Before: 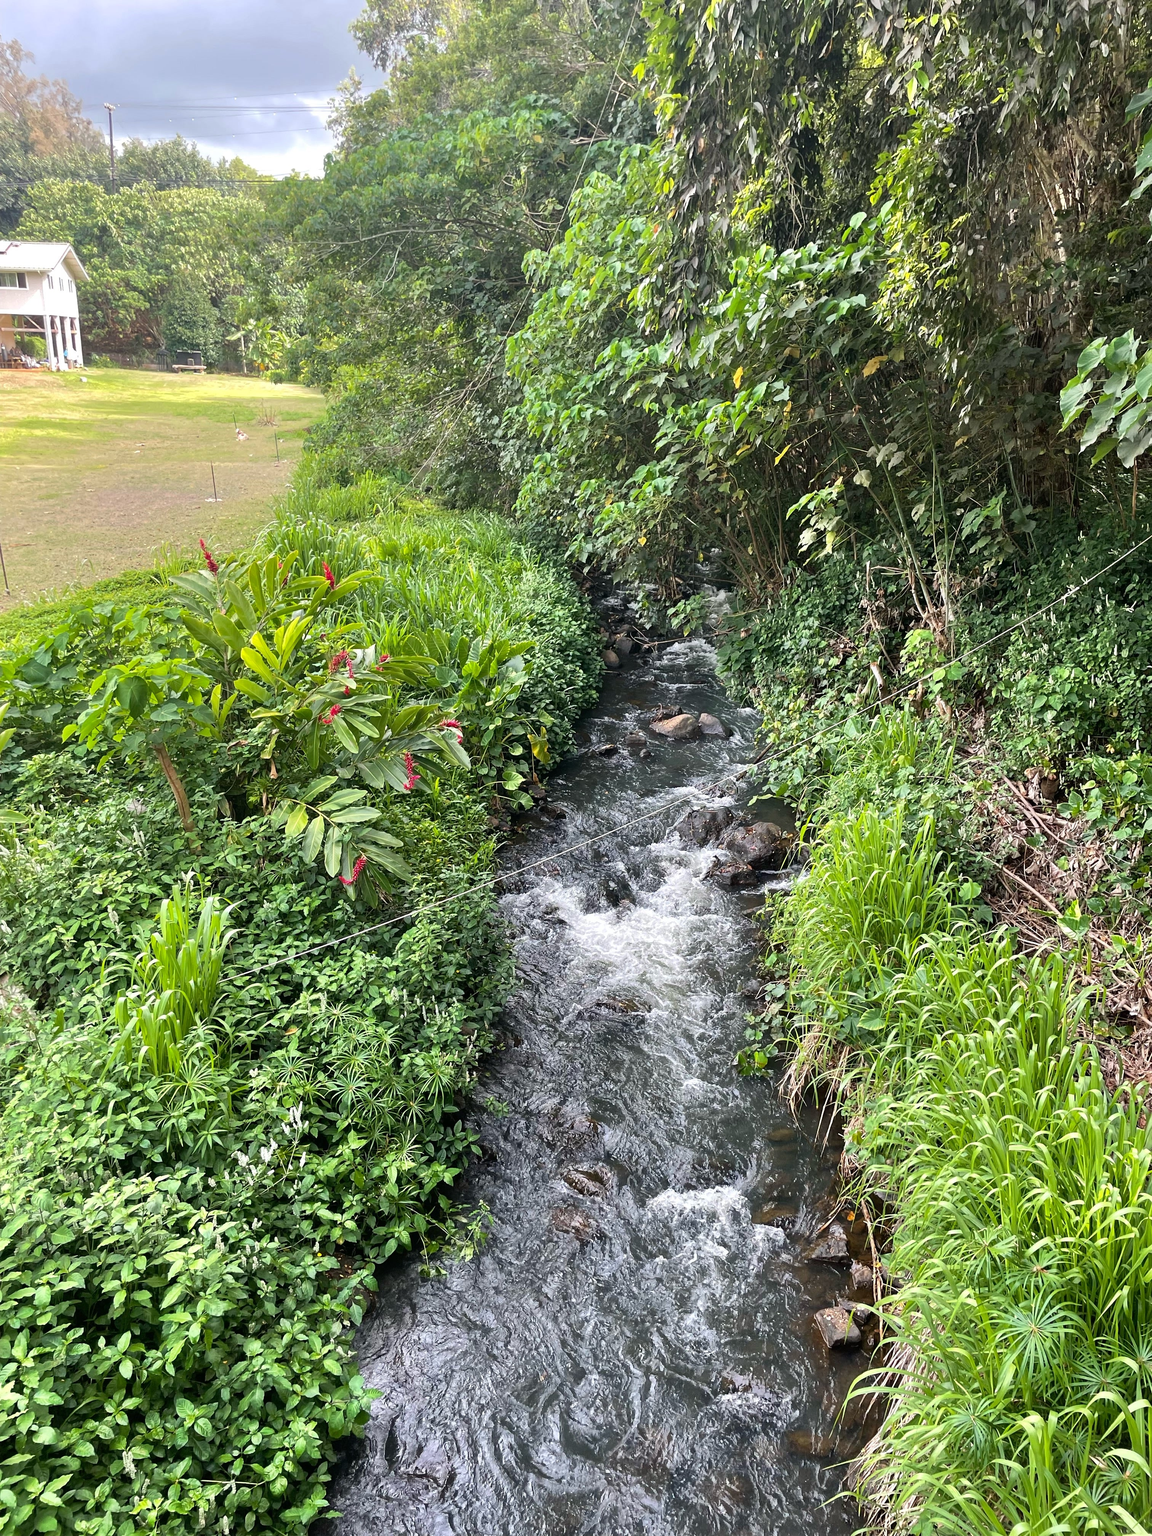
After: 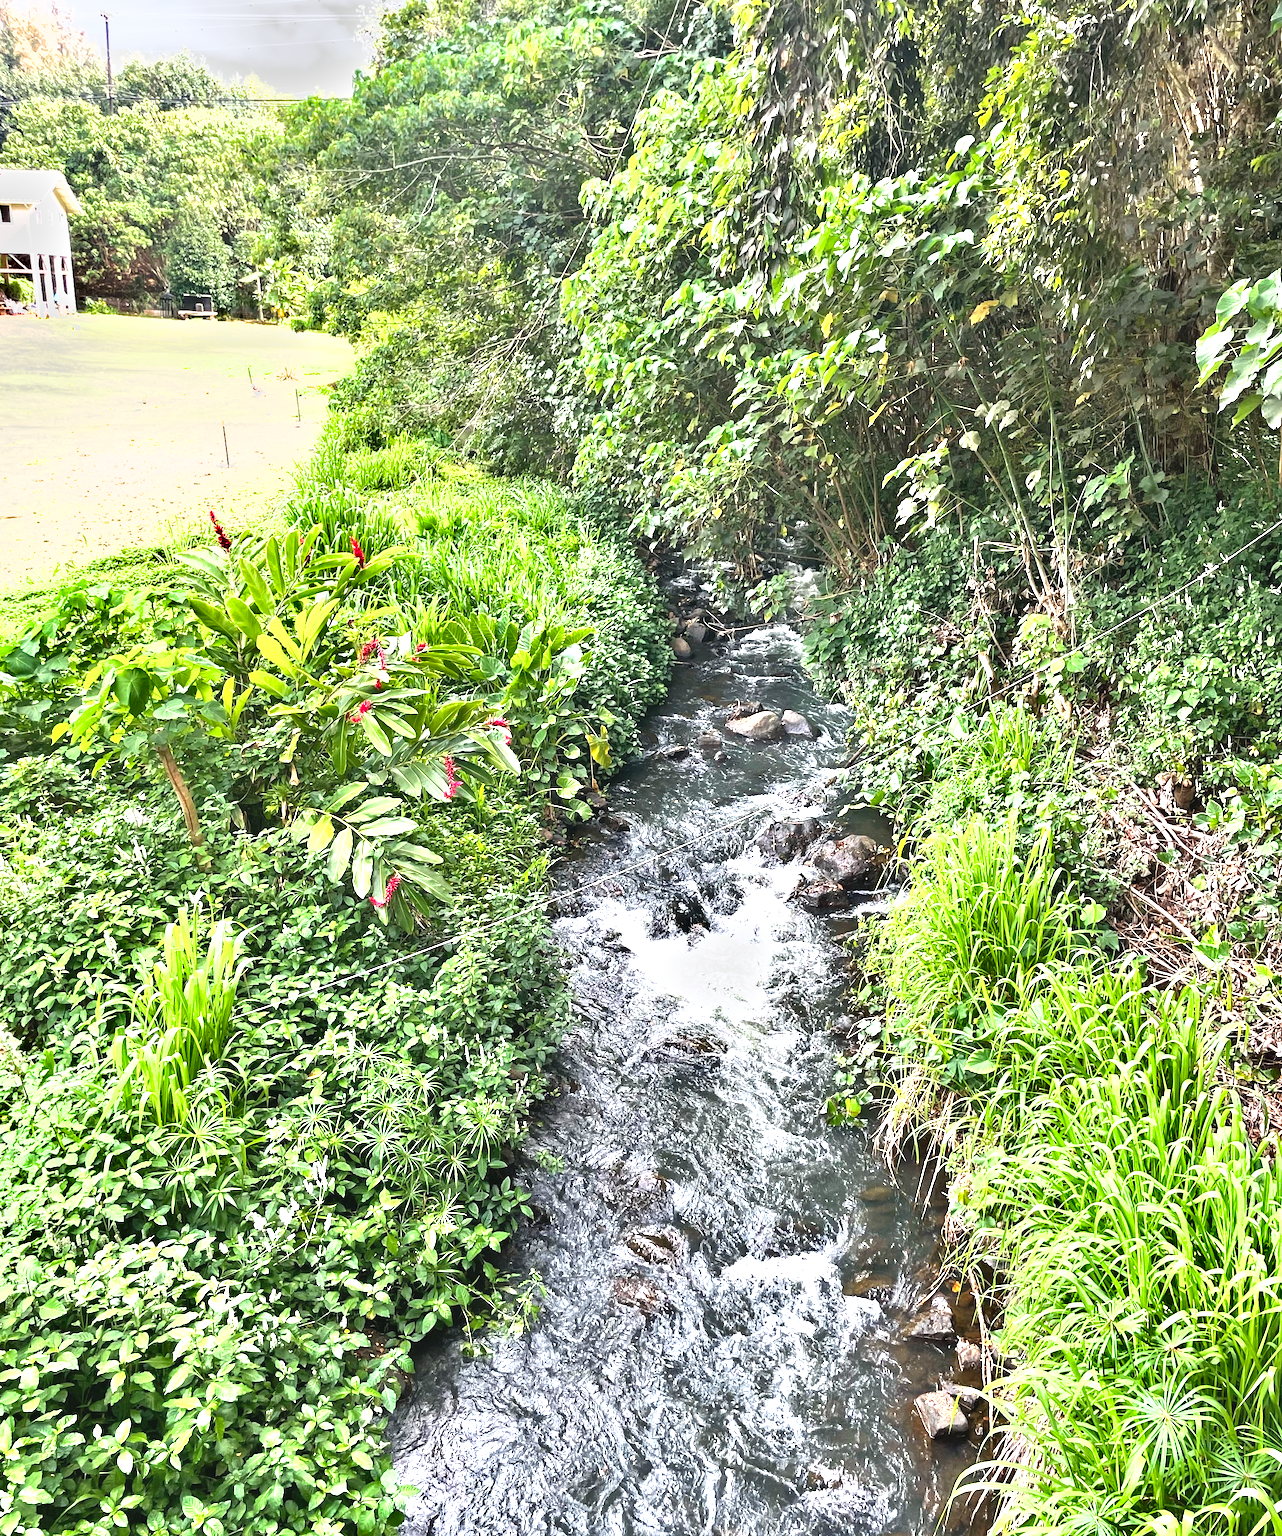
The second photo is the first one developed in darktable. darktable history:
exposure: black level correction -0.002, exposure 1.35 EV, compensate highlight preservation false
shadows and highlights: soften with gaussian
crop: left 1.507%, top 6.147%, right 1.379%, bottom 6.637%
